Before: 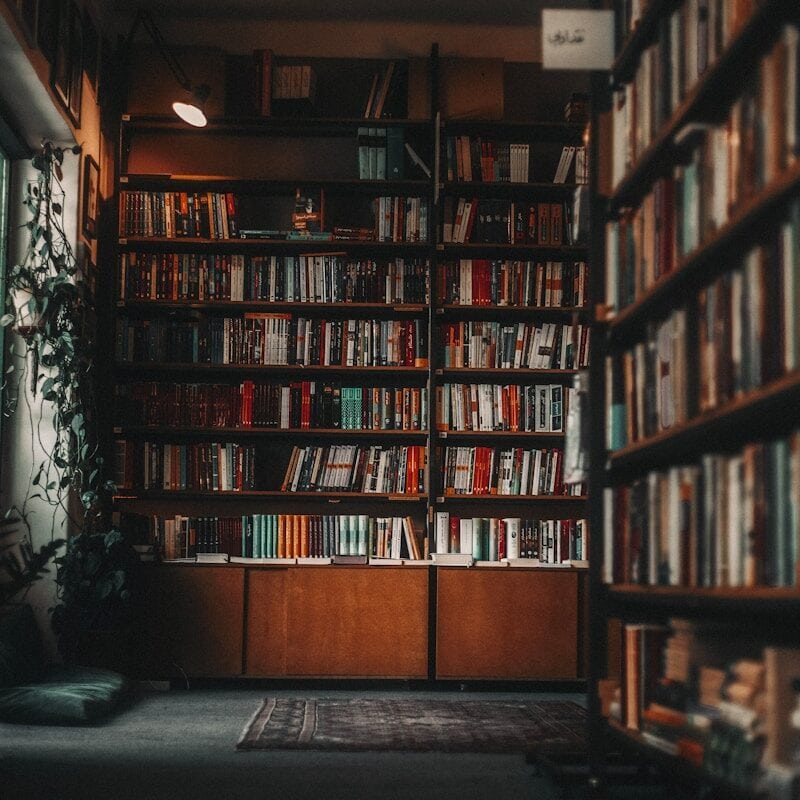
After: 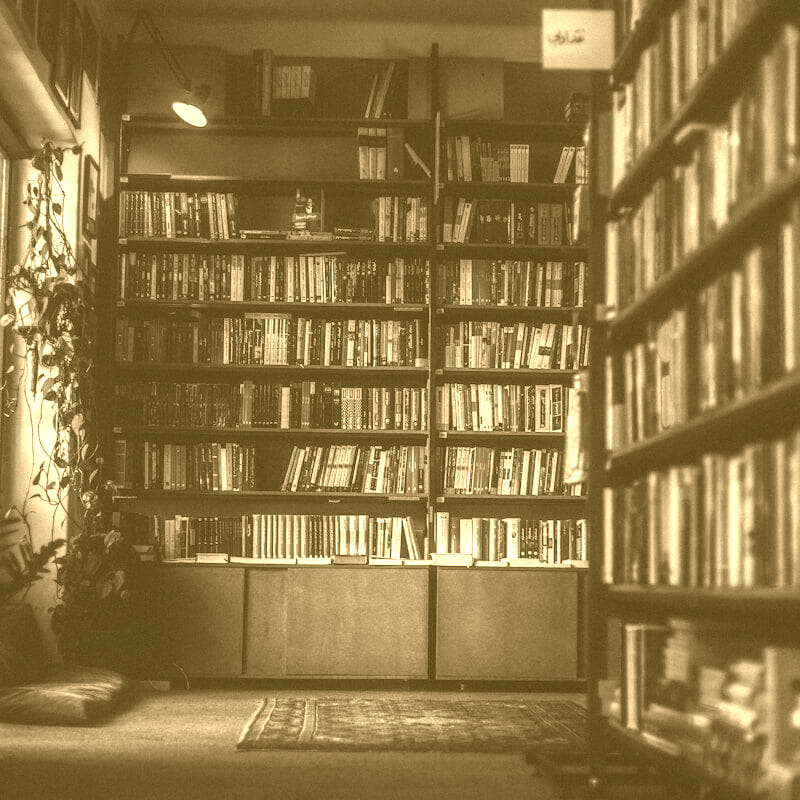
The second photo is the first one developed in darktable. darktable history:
local contrast: on, module defaults
colorize: hue 36°, source mix 100%
